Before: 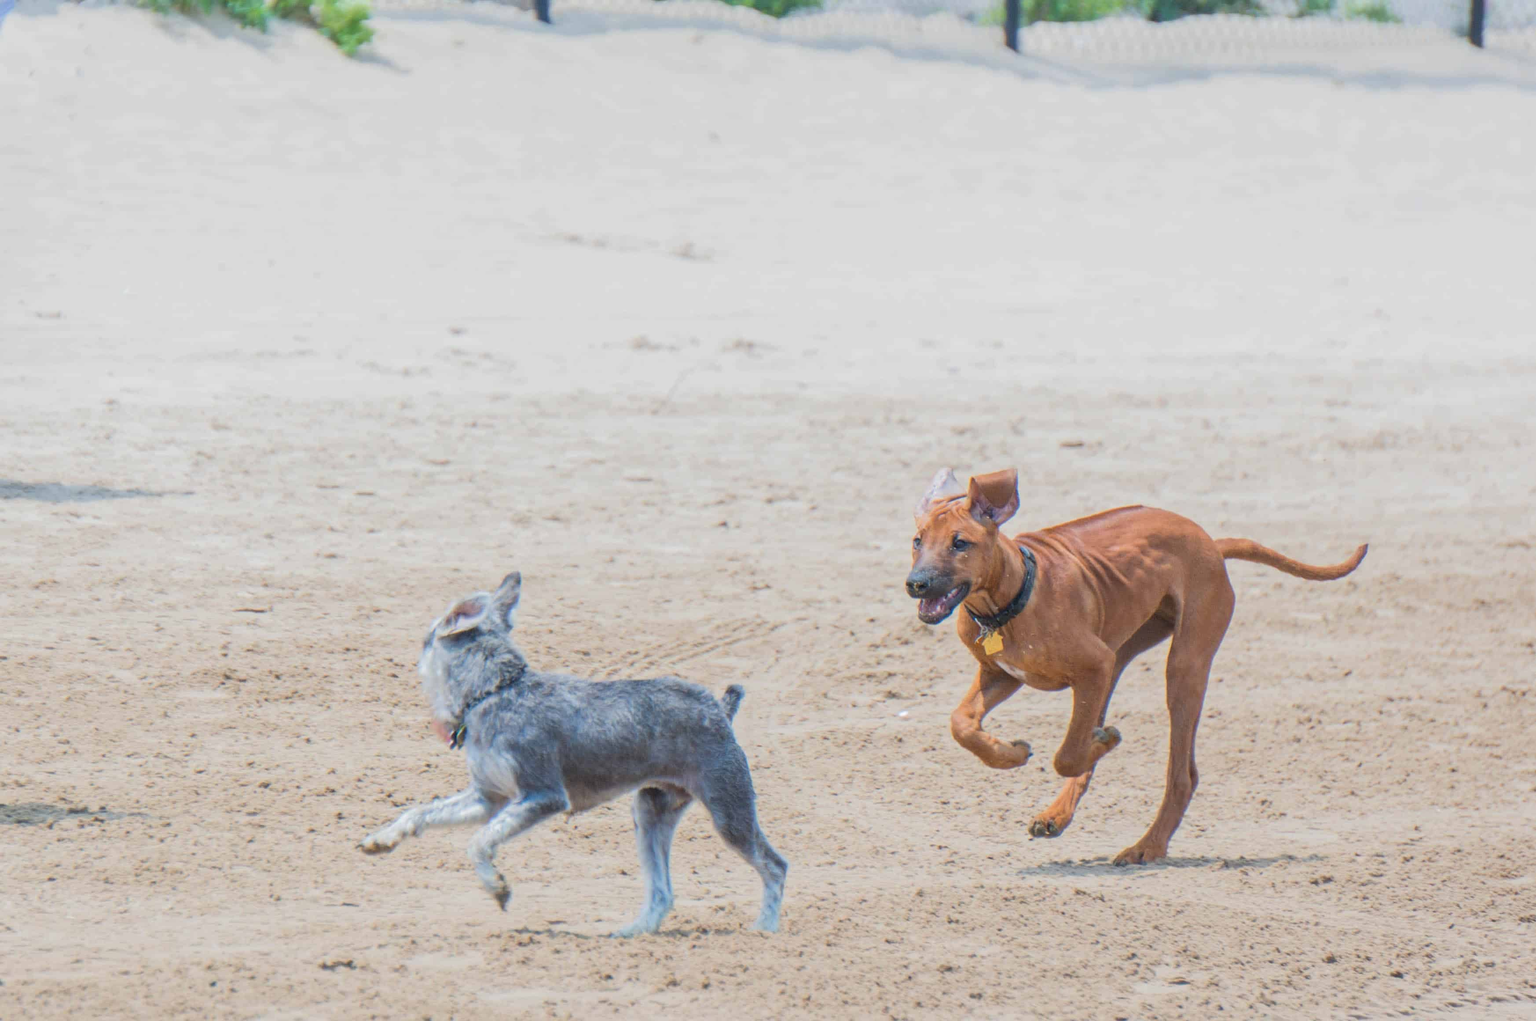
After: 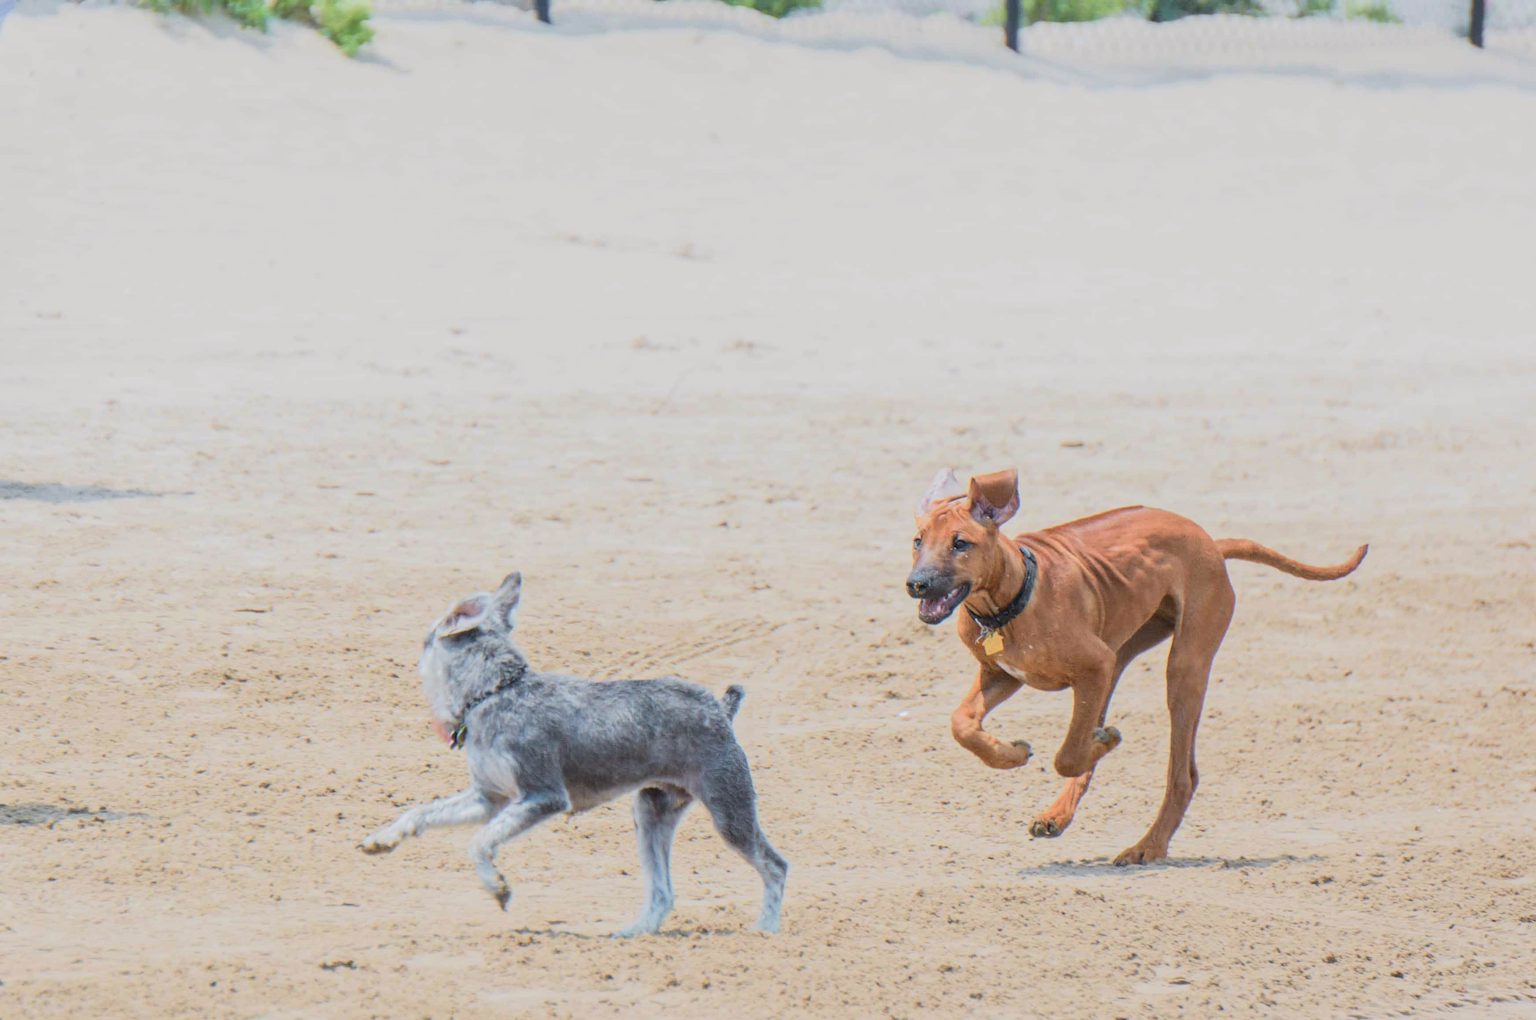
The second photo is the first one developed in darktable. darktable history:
tone curve: curves: ch0 [(0, 0) (0.091, 0.066) (0.184, 0.16) (0.491, 0.519) (0.748, 0.765) (1, 0.919)]; ch1 [(0, 0) (0.179, 0.173) (0.322, 0.32) (0.424, 0.424) (0.502, 0.504) (0.56, 0.575) (0.631, 0.675) (0.777, 0.806) (1, 1)]; ch2 [(0, 0) (0.434, 0.447) (0.497, 0.498) (0.539, 0.566) (0.676, 0.691) (1, 1)], color space Lab, independent channels, preserve colors none
color correction: saturation 0.85
